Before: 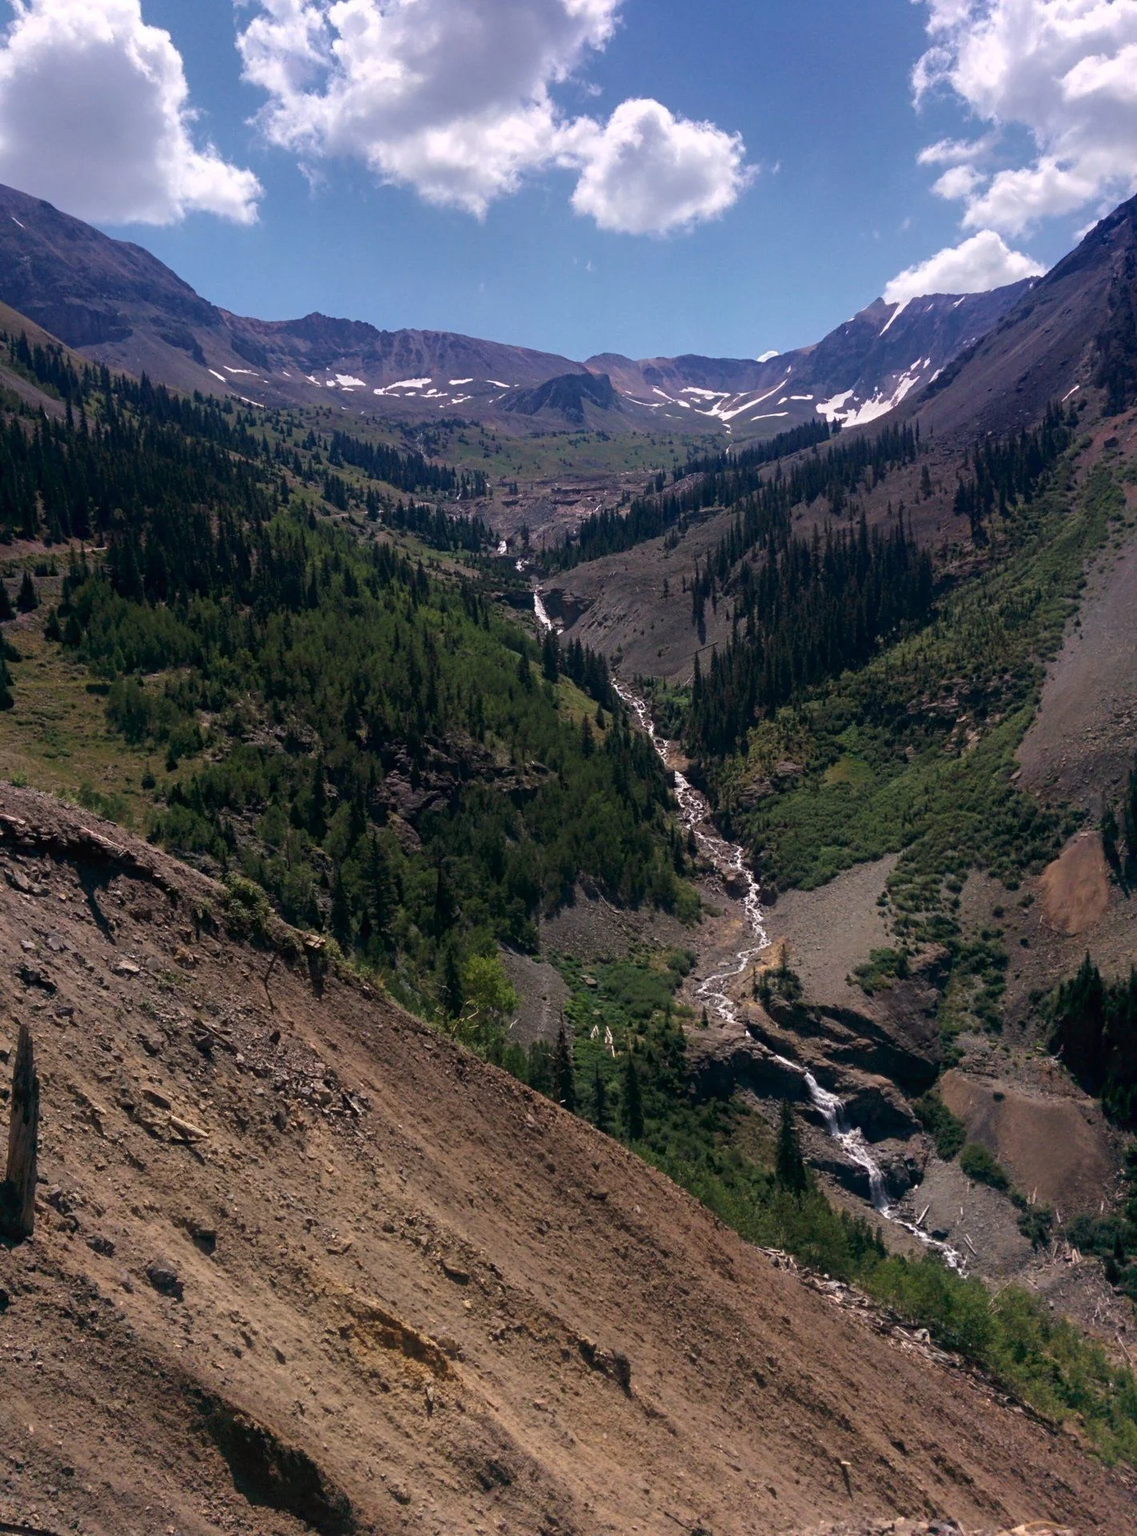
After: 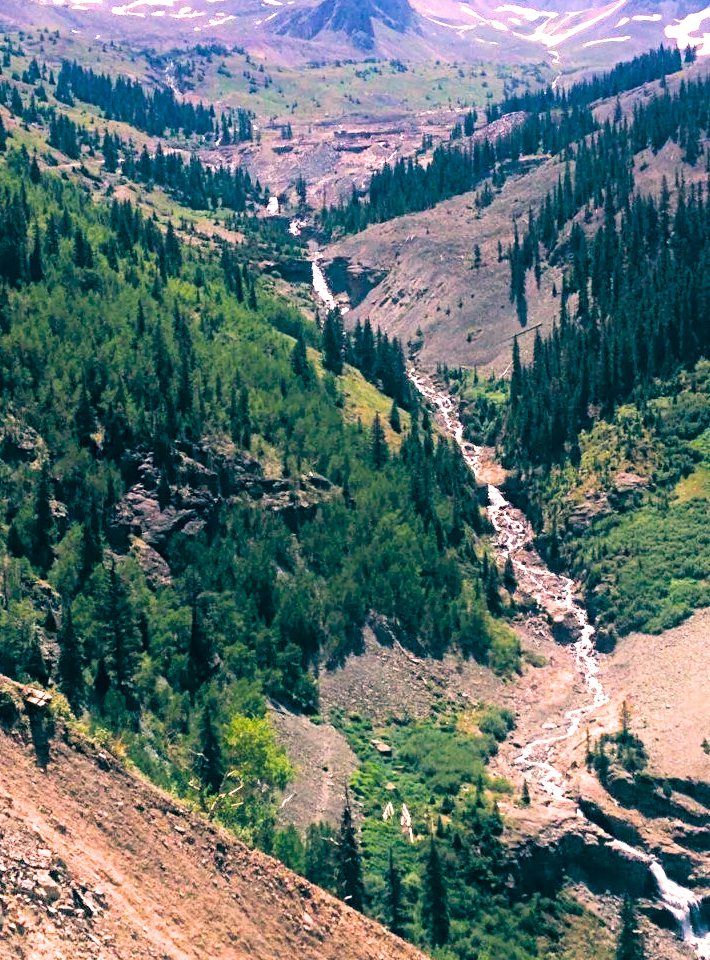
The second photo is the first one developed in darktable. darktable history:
crop: left 25%, top 25%, right 25%, bottom 25%
color balance rgb: perceptual saturation grading › global saturation 30%, global vibrance 10%
exposure: exposure 2.003 EV, compensate highlight preservation false
color balance: lift [1.006, 0.985, 1.002, 1.015], gamma [1, 0.953, 1.008, 1.047], gain [1.076, 1.13, 1.004, 0.87]
filmic rgb: black relative exposure -5 EV, white relative exposure 3.2 EV, hardness 3.42, contrast 1.2, highlights saturation mix -30%
